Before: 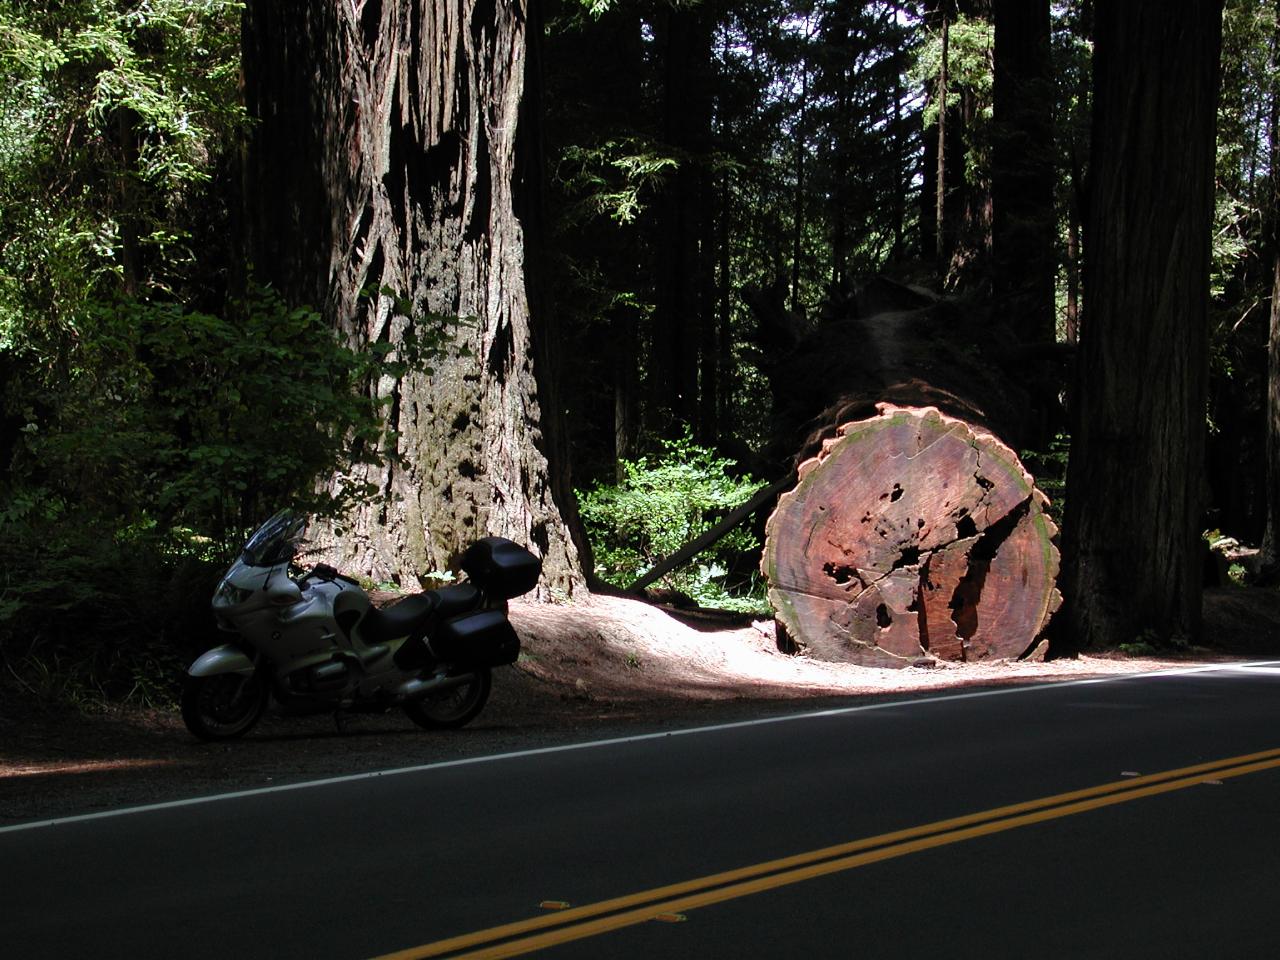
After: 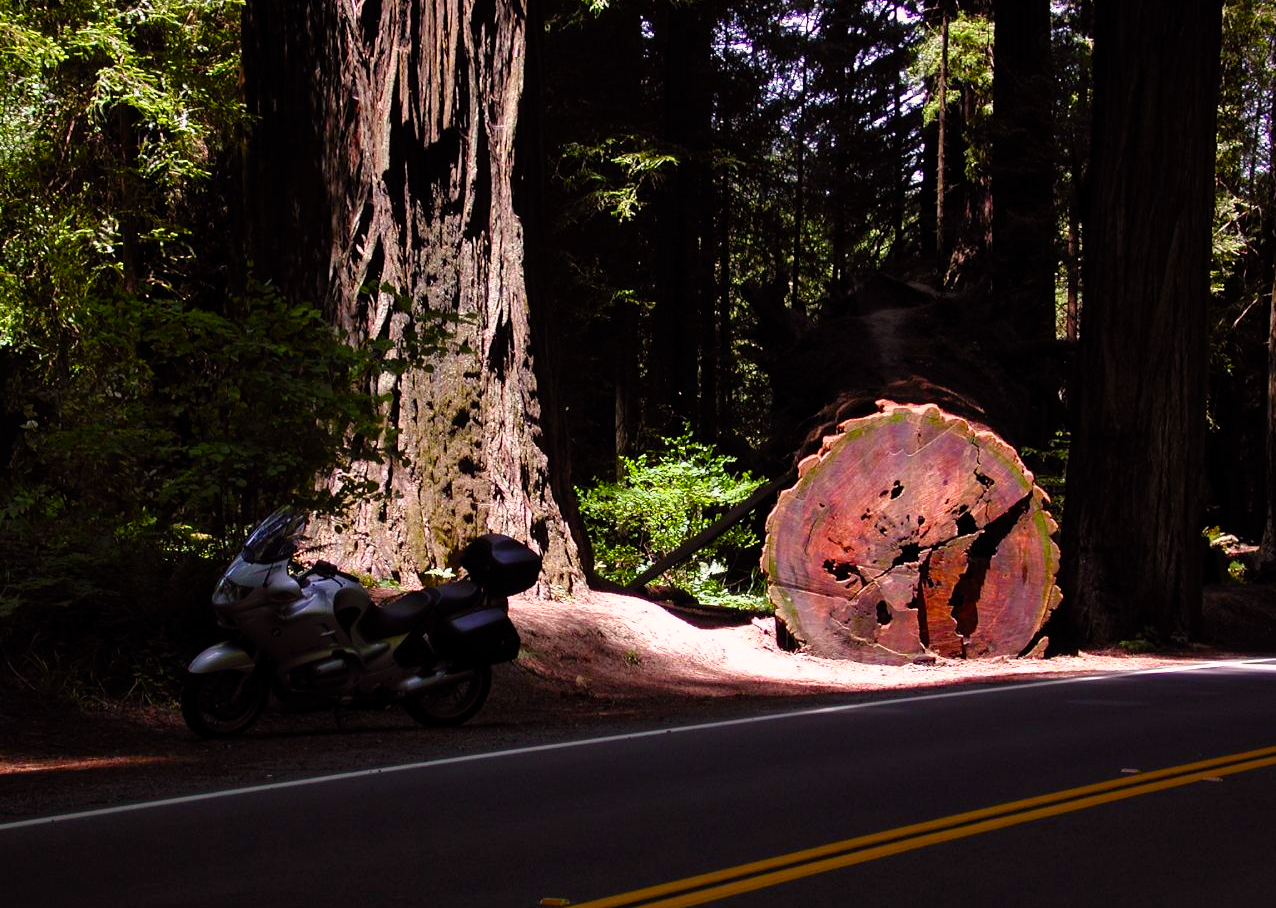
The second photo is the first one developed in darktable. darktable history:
color correction: highlights a* 7.54, highlights b* 4.43
contrast brightness saturation: saturation -0.047
color balance rgb: power › luminance -7.923%, power › chroma 1.32%, power › hue 330.36°, linear chroma grading › shadows 10.147%, linear chroma grading › highlights 10.494%, linear chroma grading › global chroma 15.299%, linear chroma grading › mid-tones 14.595%, perceptual saturation grading › global saturation 31.024%
crop: top 0.318%, right 0.255%, bottom 5.097%
